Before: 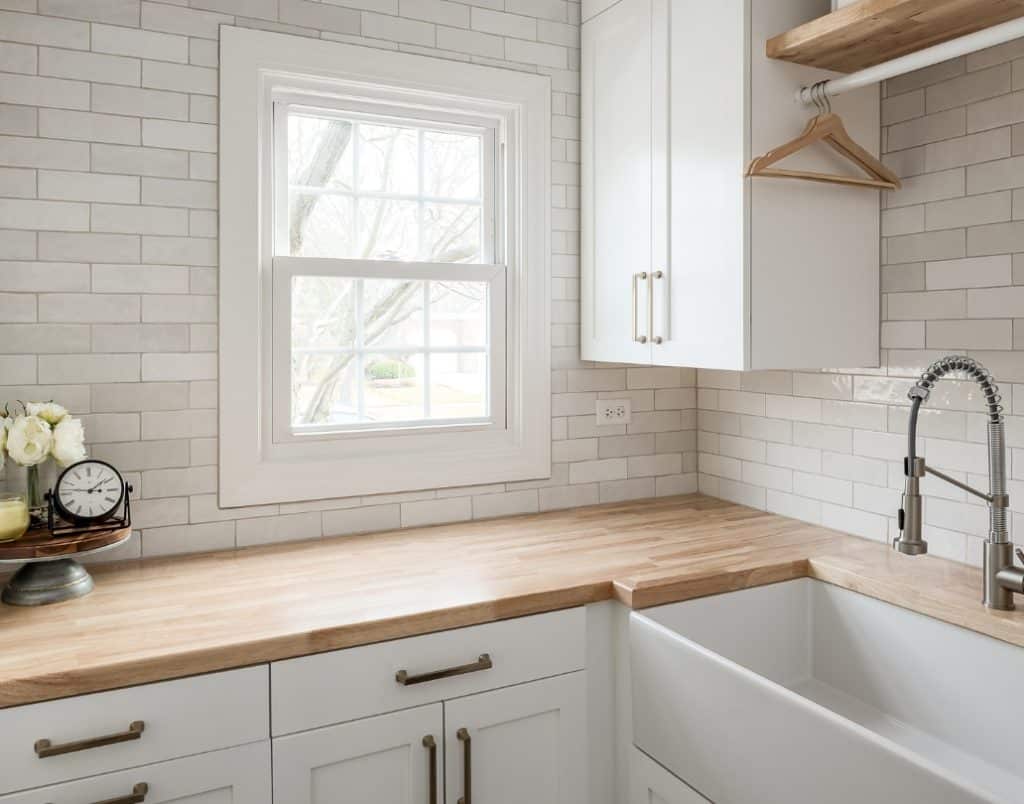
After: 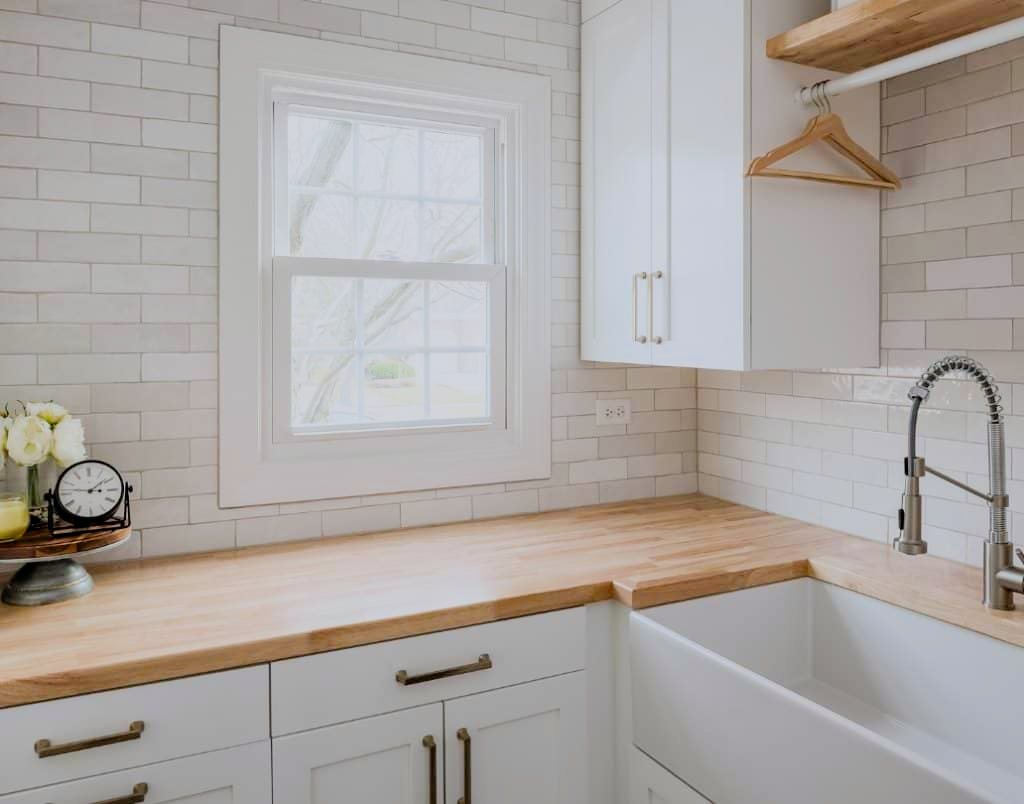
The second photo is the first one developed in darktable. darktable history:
color correction: highlights a* -0.088, highlights b* -5.43, shadows a* -0.147, shadows b* -0.146
color balance rgb: perceptual saturation grading › global saturation 31.28%, perceptual brilliance grading › global brilliance 2.788%, perceptual brilliance grading › highlights -2.218%, perceptual brilliance grading › shadows 2.911%, global vibrance 19.599%
filmic rgb: black relative exposure -7.65 EV, white relative exposure 4.56 EV, hardness 3.61
